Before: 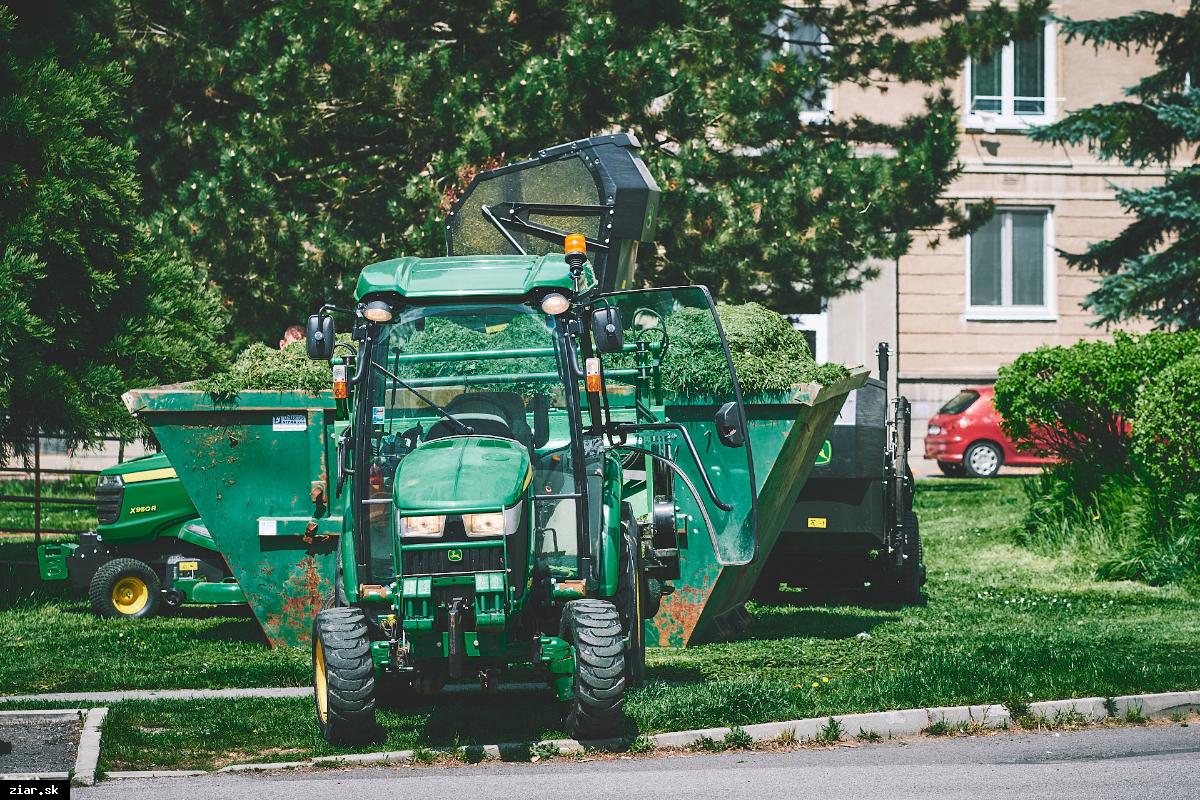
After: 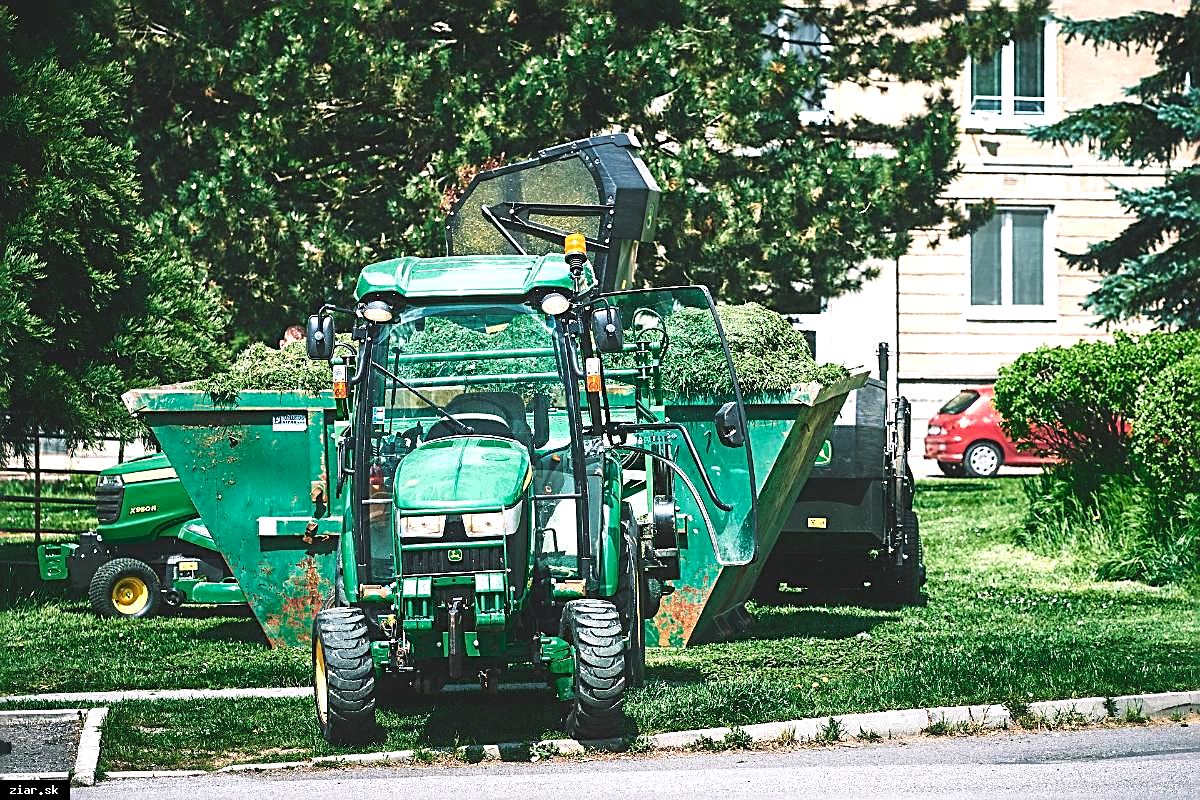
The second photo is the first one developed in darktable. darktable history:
tone equalizer: -8 EV -0.737 EV, -7 EV -0.683 EV, -6 EV -0.589 EV, -5 EV -0.395 EV, -3 EV 0.366 EV, -2 EV 0.6 EV, -1 EV 0.696 EV, +0 EV 0.751 EV
sharpen: radius 2.555, amount 0.633
velvia: strength 10.24%
